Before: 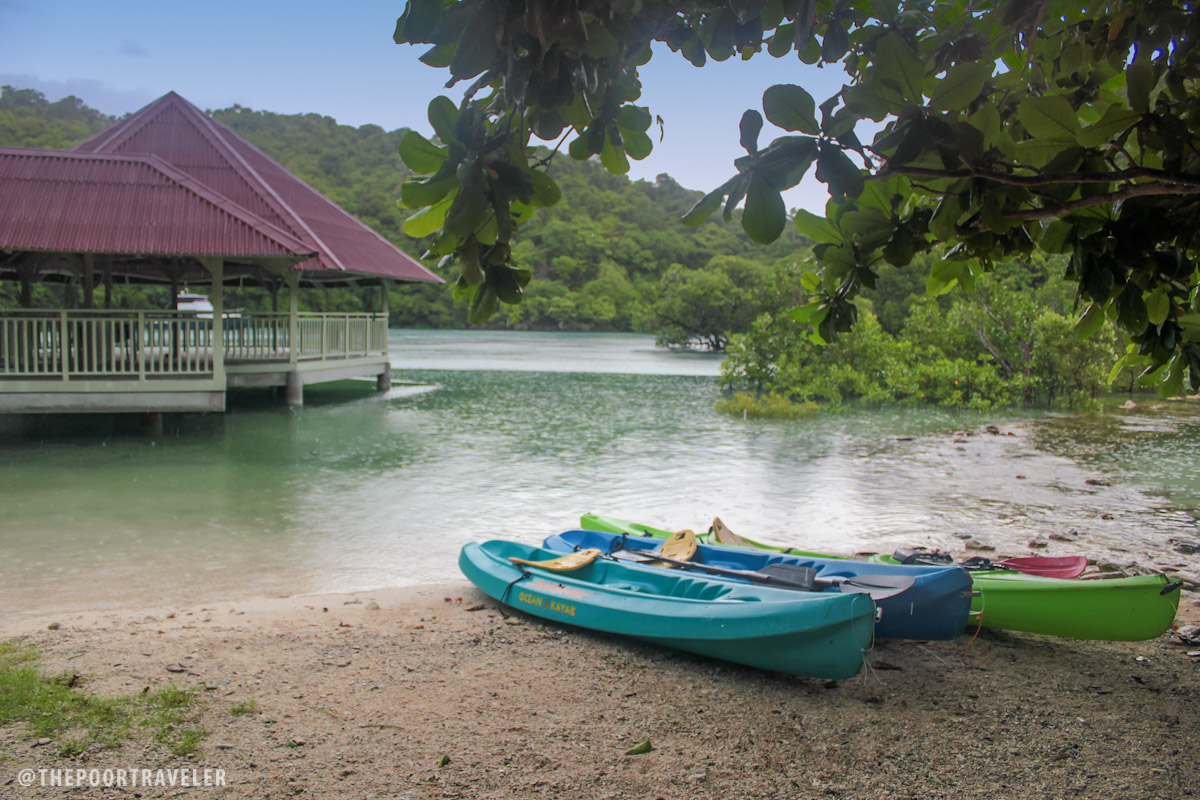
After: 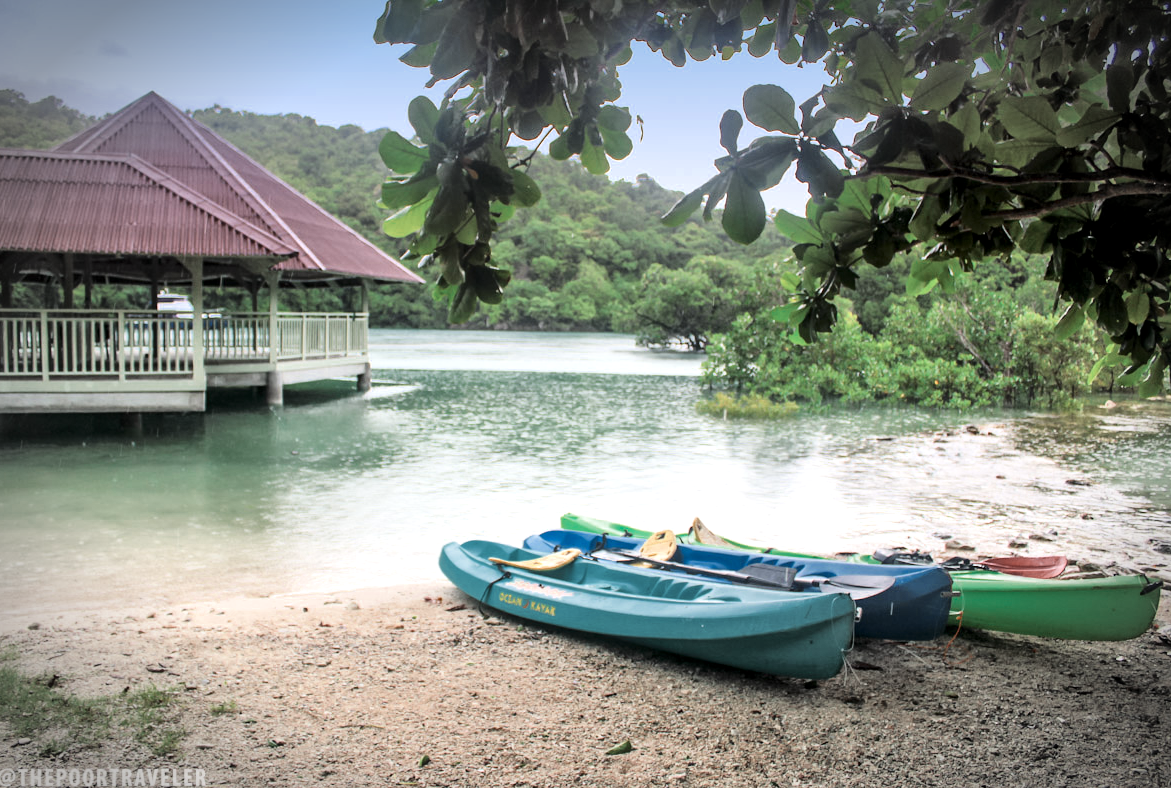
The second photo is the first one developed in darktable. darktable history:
base curve: curves: ch0 [(0, 0) (0.028, 0.03) (0.121, 0.232) (0.46, 0.748) (0.859, 0.968) (1, 1)]
crop and rotate: left 1.694%, right 0.722%, bottom 1.406%
vignetting: fall-off start 90.55%, fall-off radius 38.24%, width/height ratio 1.218, shape 1.3
color zones: curves: ch0 [(0, 0.5) (0.125, 0.4) (0.25, 0.5) (0.375, 0.4) (0.5, 0.4) (0.625, 0.35) (0.75, 0.35) (0.875, 0.5)]; ch1 [(0, 0.35) (0.125, 0.45) (0.25, 0.35) (0.375, 0.35) (0.5, 0.35) (0.625, 0.35) (0.75, 0.45) (0.875, 0.35)]; ch2 [(0, 0.6) (0.125, 0.5) (0.25, 0.5) (0.375, 0.6) (0.5, 0.6) (0.625, 0.5) (0.75, 0.5) (0.875, 0.5)]
contrast brightness saturation: contrast 0.005, saturation -0.046
local contrast: mode bilateral grid, contrast 25, coarseness 60, detail 151%, midtone range 0.2
exposure: exposure 0.201 EV, compensate highlight preservation false
